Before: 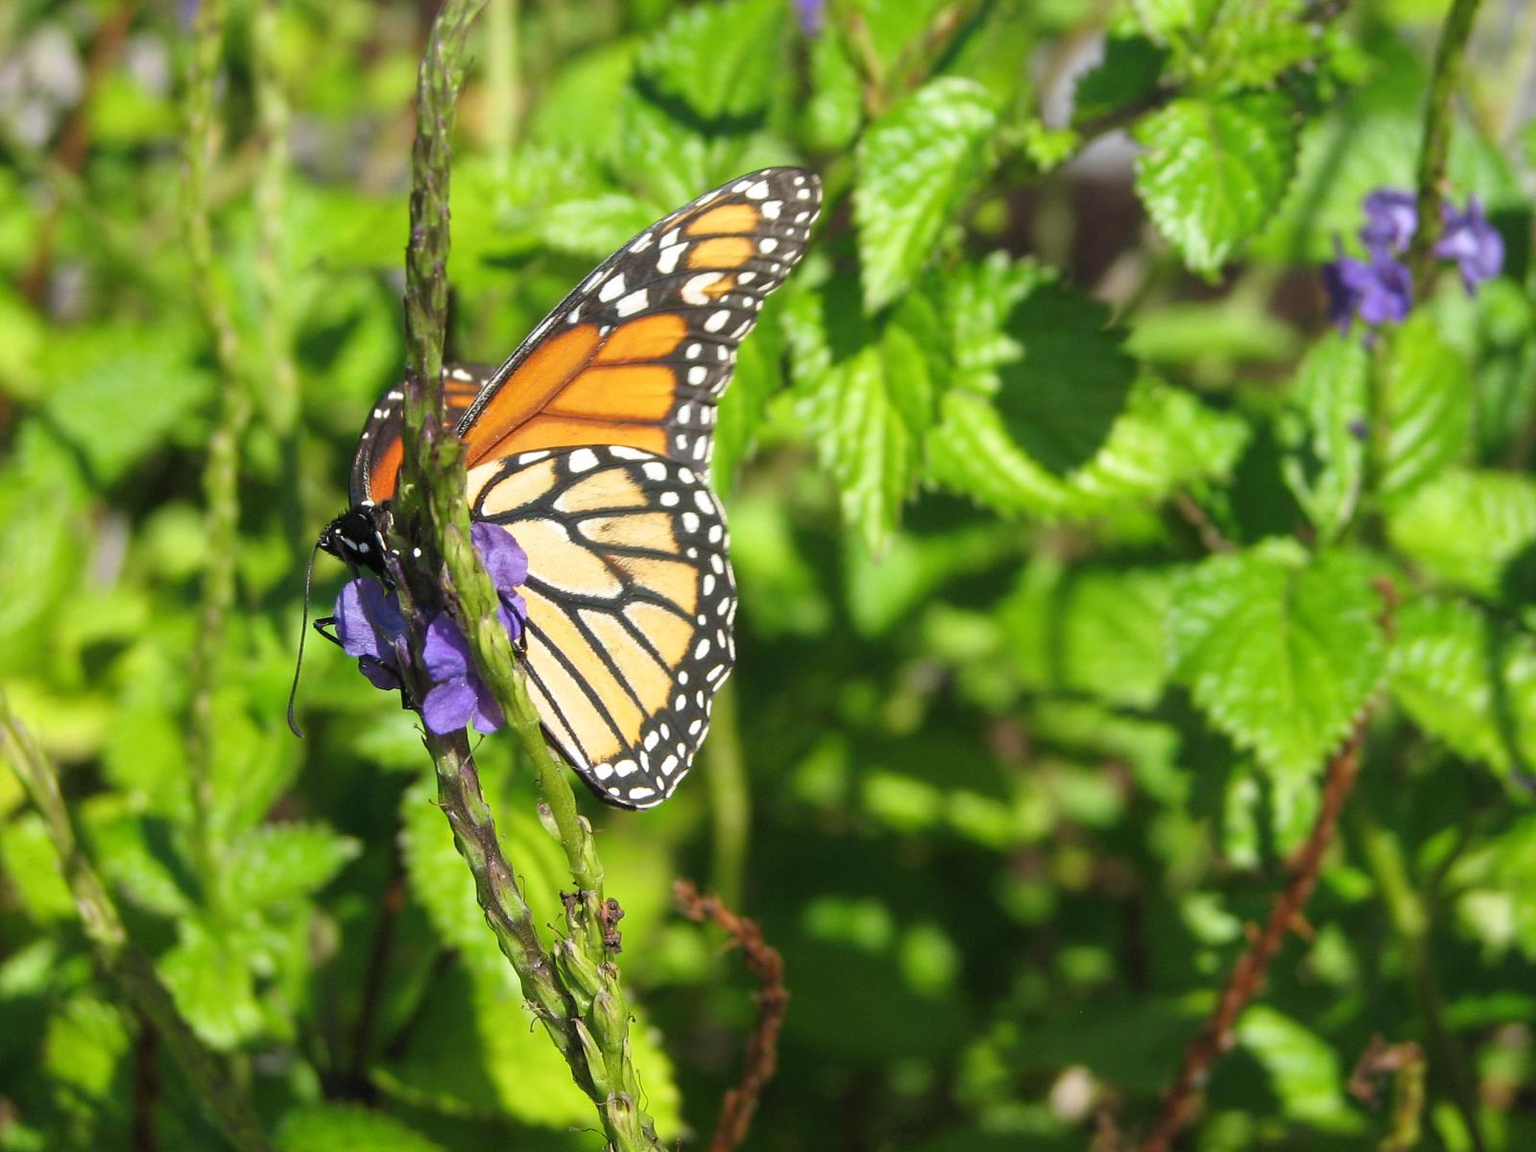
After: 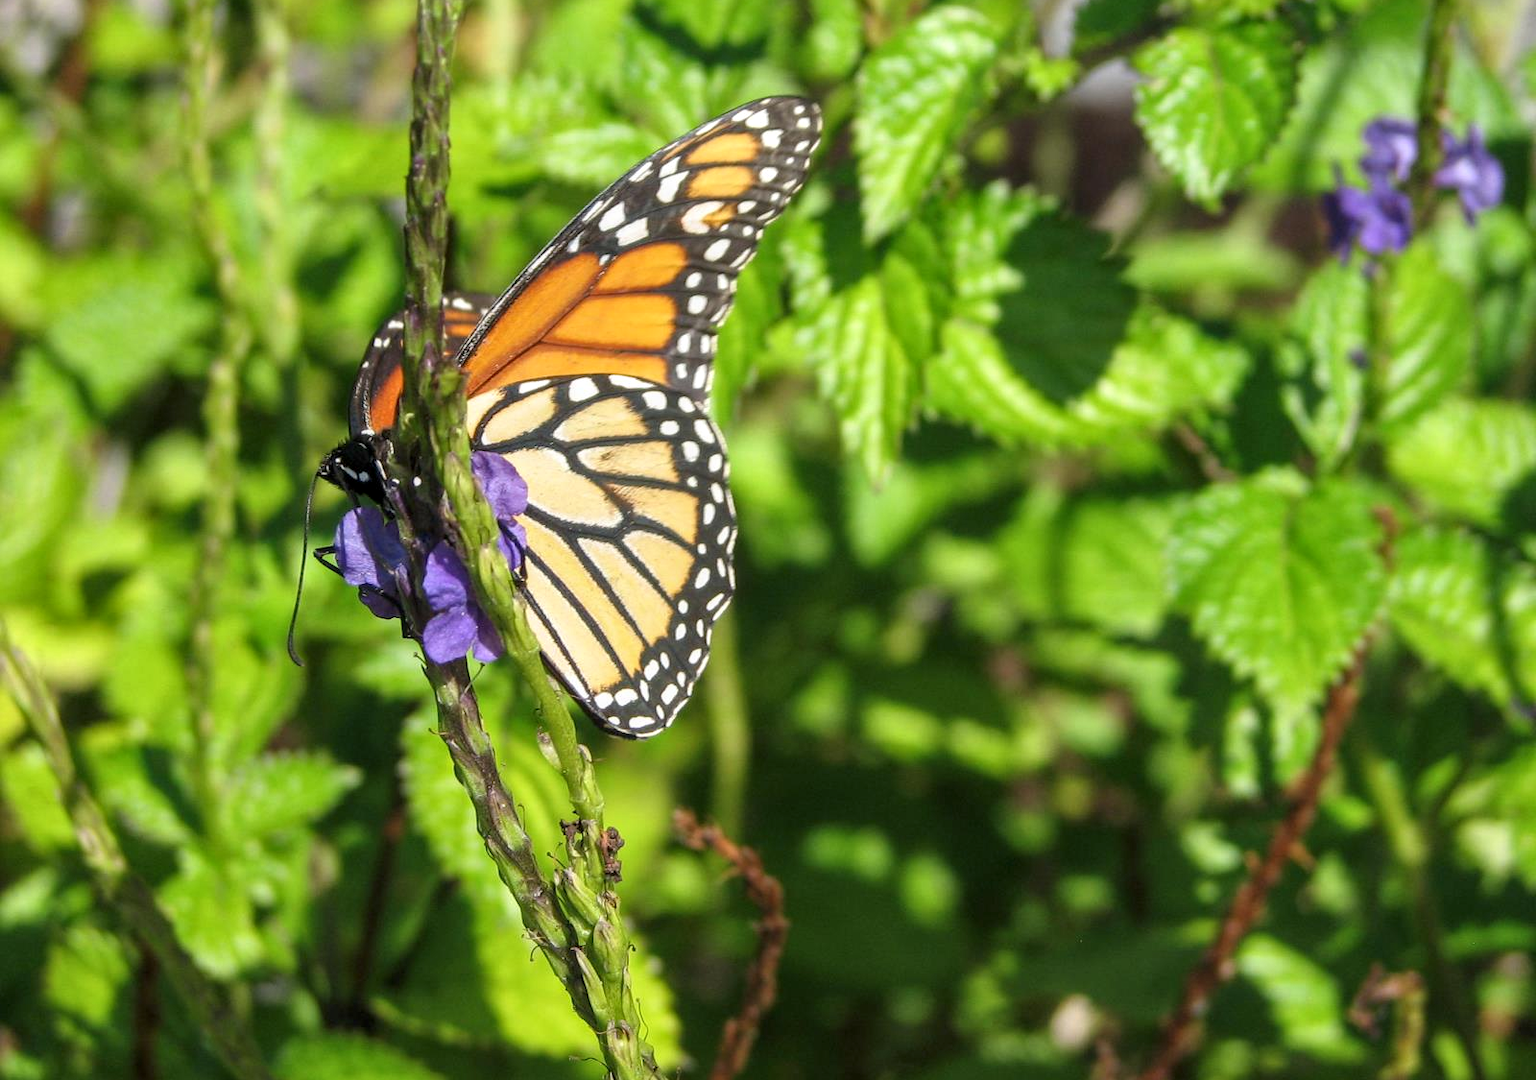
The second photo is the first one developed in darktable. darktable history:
crop and rotate: top 6.25%
local contrast: on, module defaults
